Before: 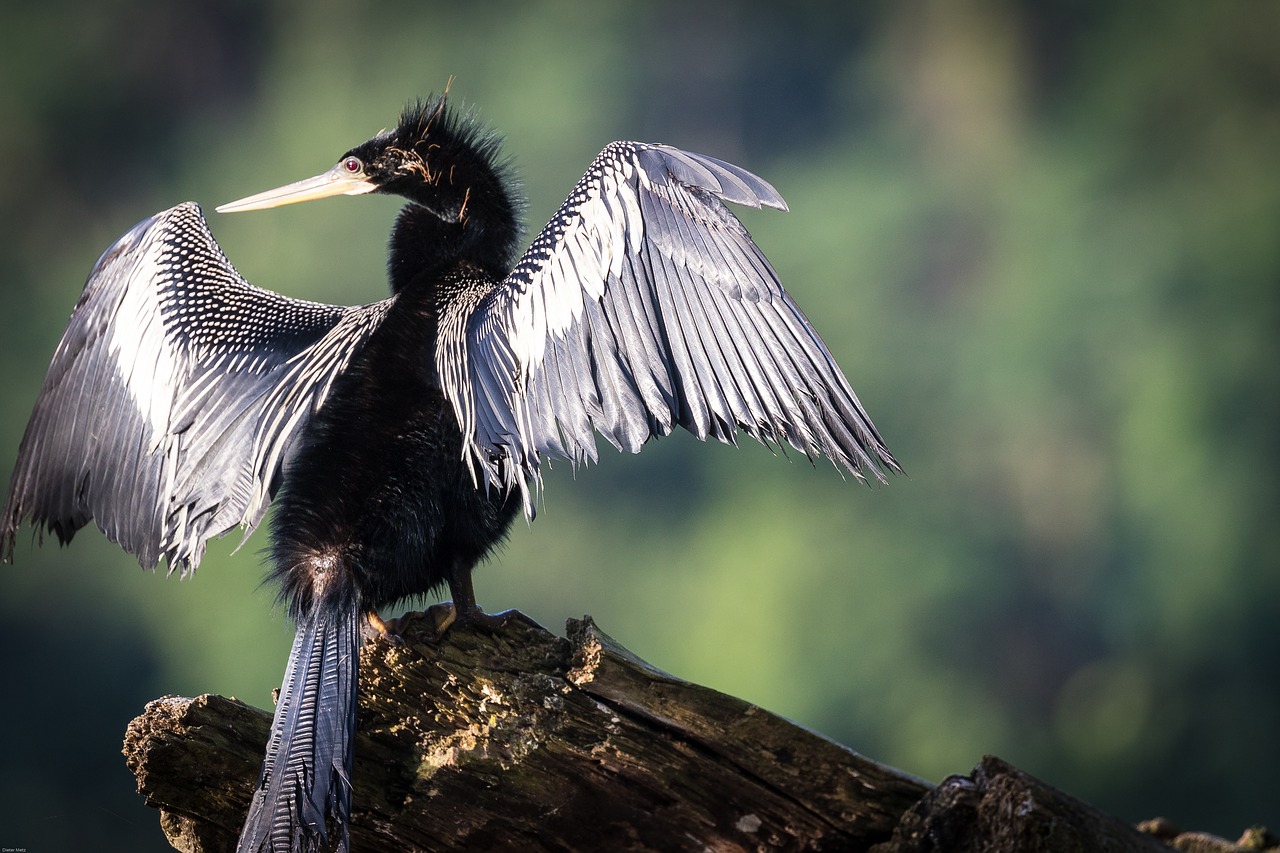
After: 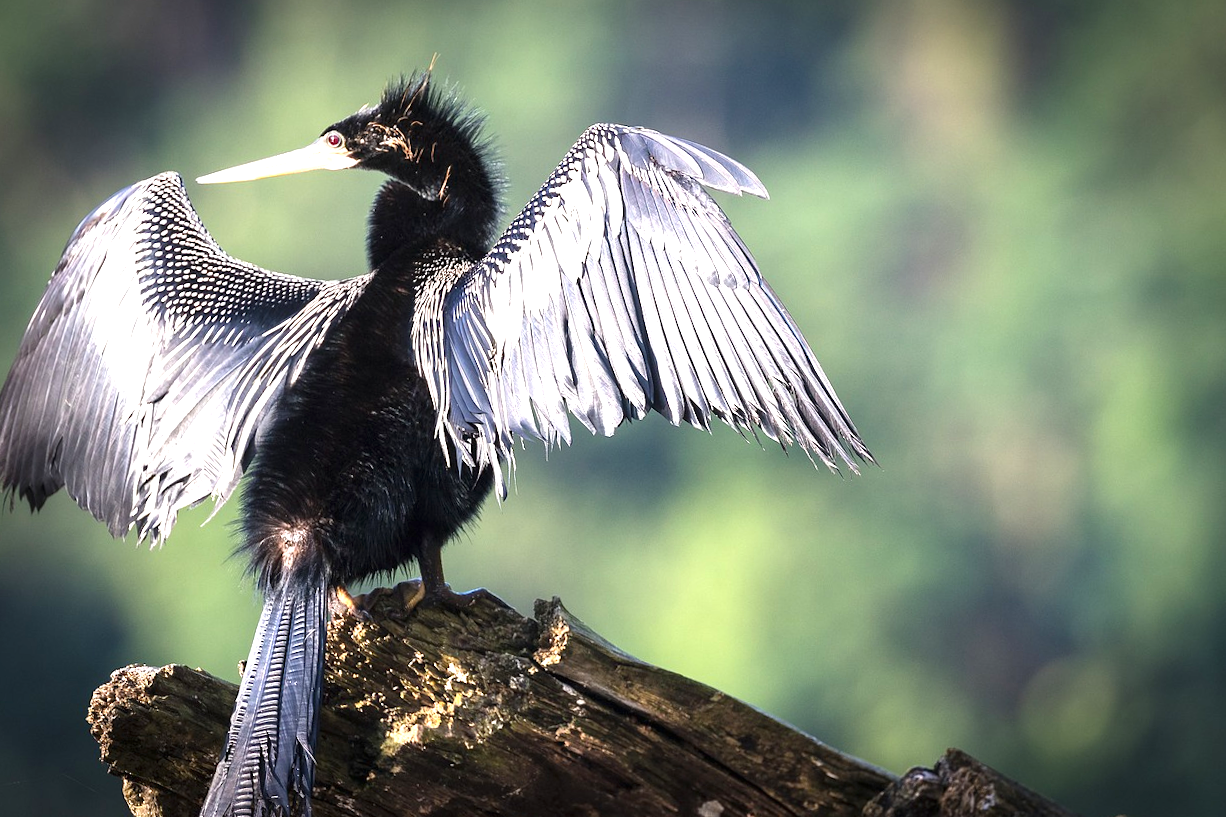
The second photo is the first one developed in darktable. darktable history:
crop and rotate: angle -1.69°
exposure: black level correction 0, exposure 1 EV, compensate exposure bias true, compensate highlight preservation false
